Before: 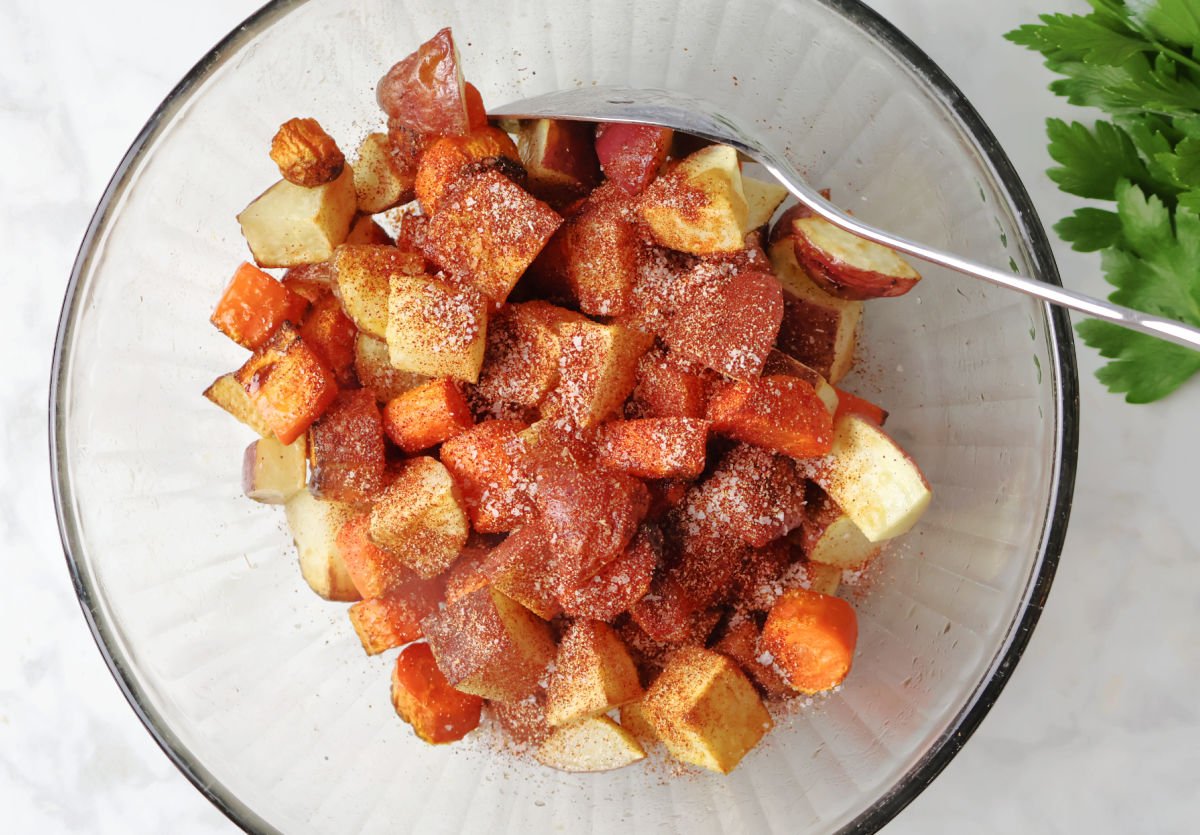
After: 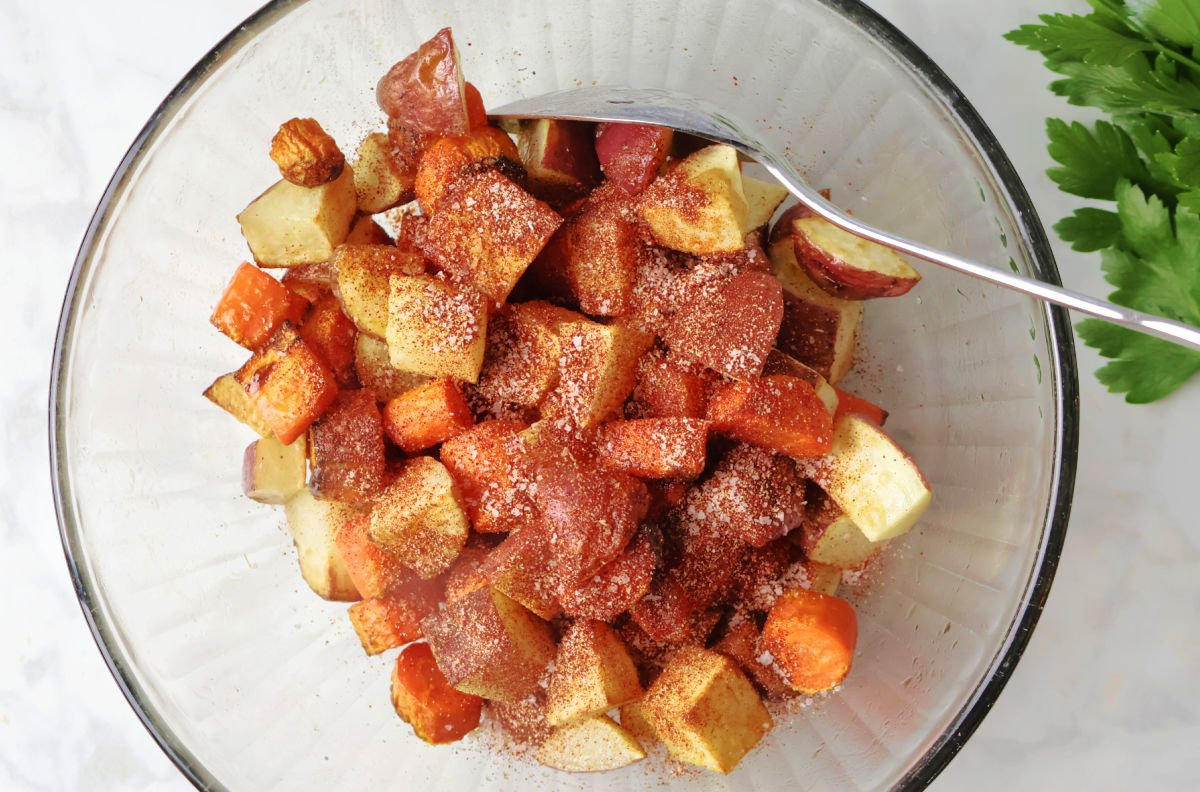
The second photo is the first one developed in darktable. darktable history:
velvia: on, module defaults
crop and rotate: top 0%, bottom 5.097%
